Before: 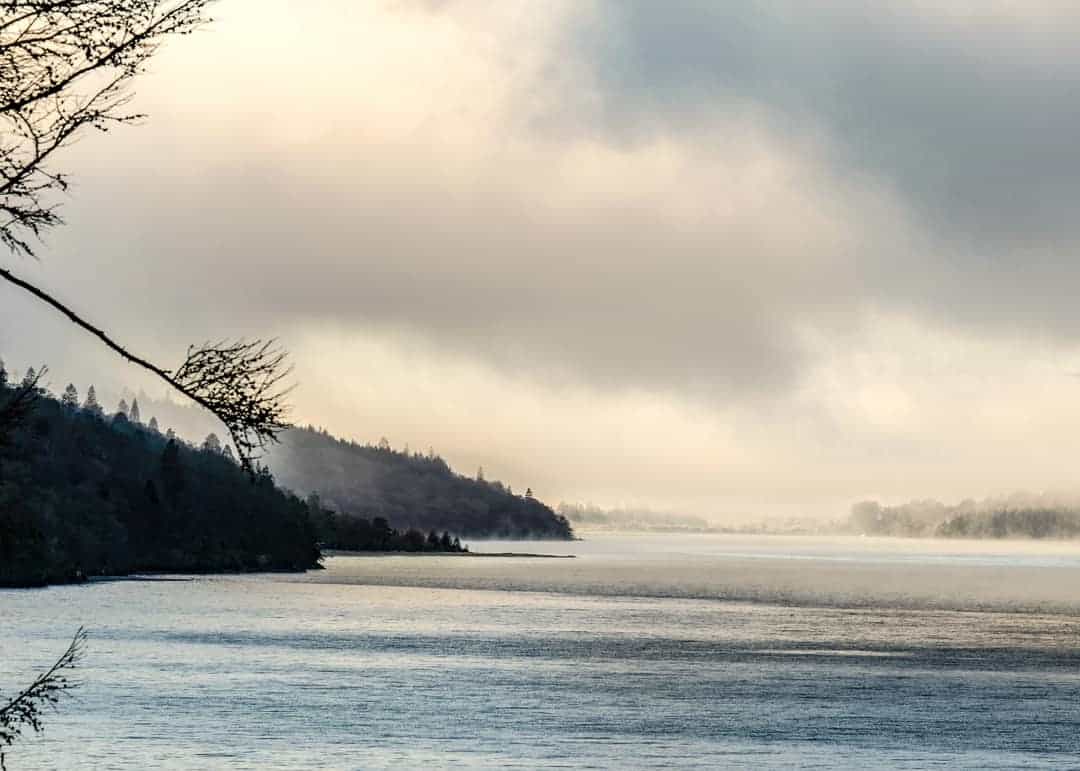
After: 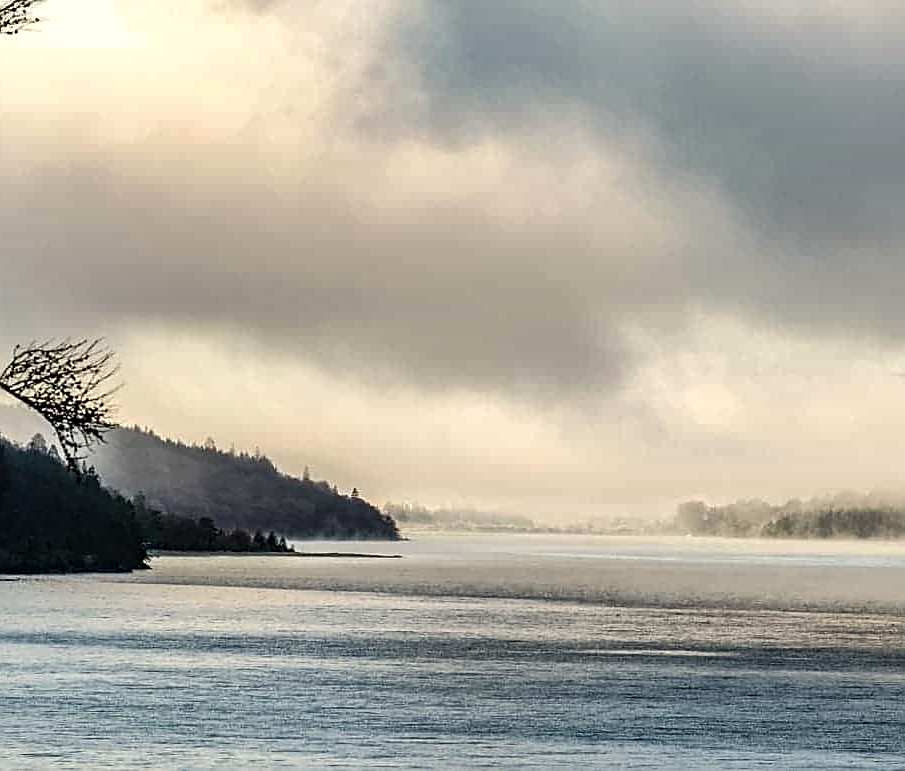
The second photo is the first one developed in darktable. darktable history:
shadows and highlights: shadows 13.43, white point adjustment 1.21, soften with gaussian
sharpen: on, module defaults
crop: left 16.17%
